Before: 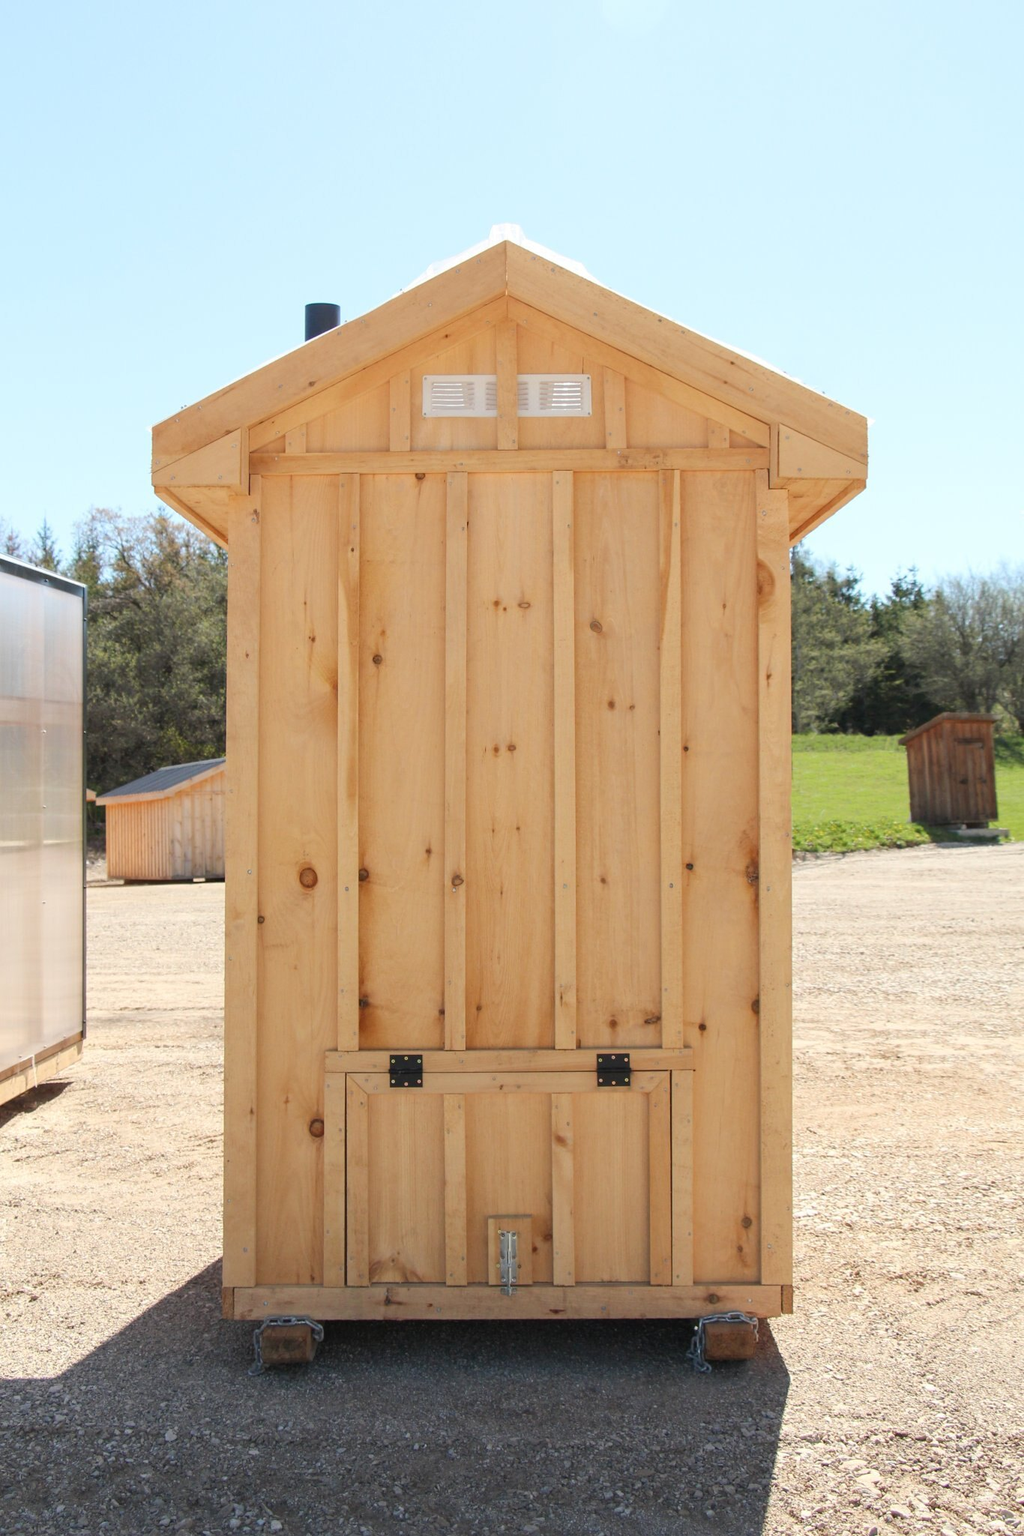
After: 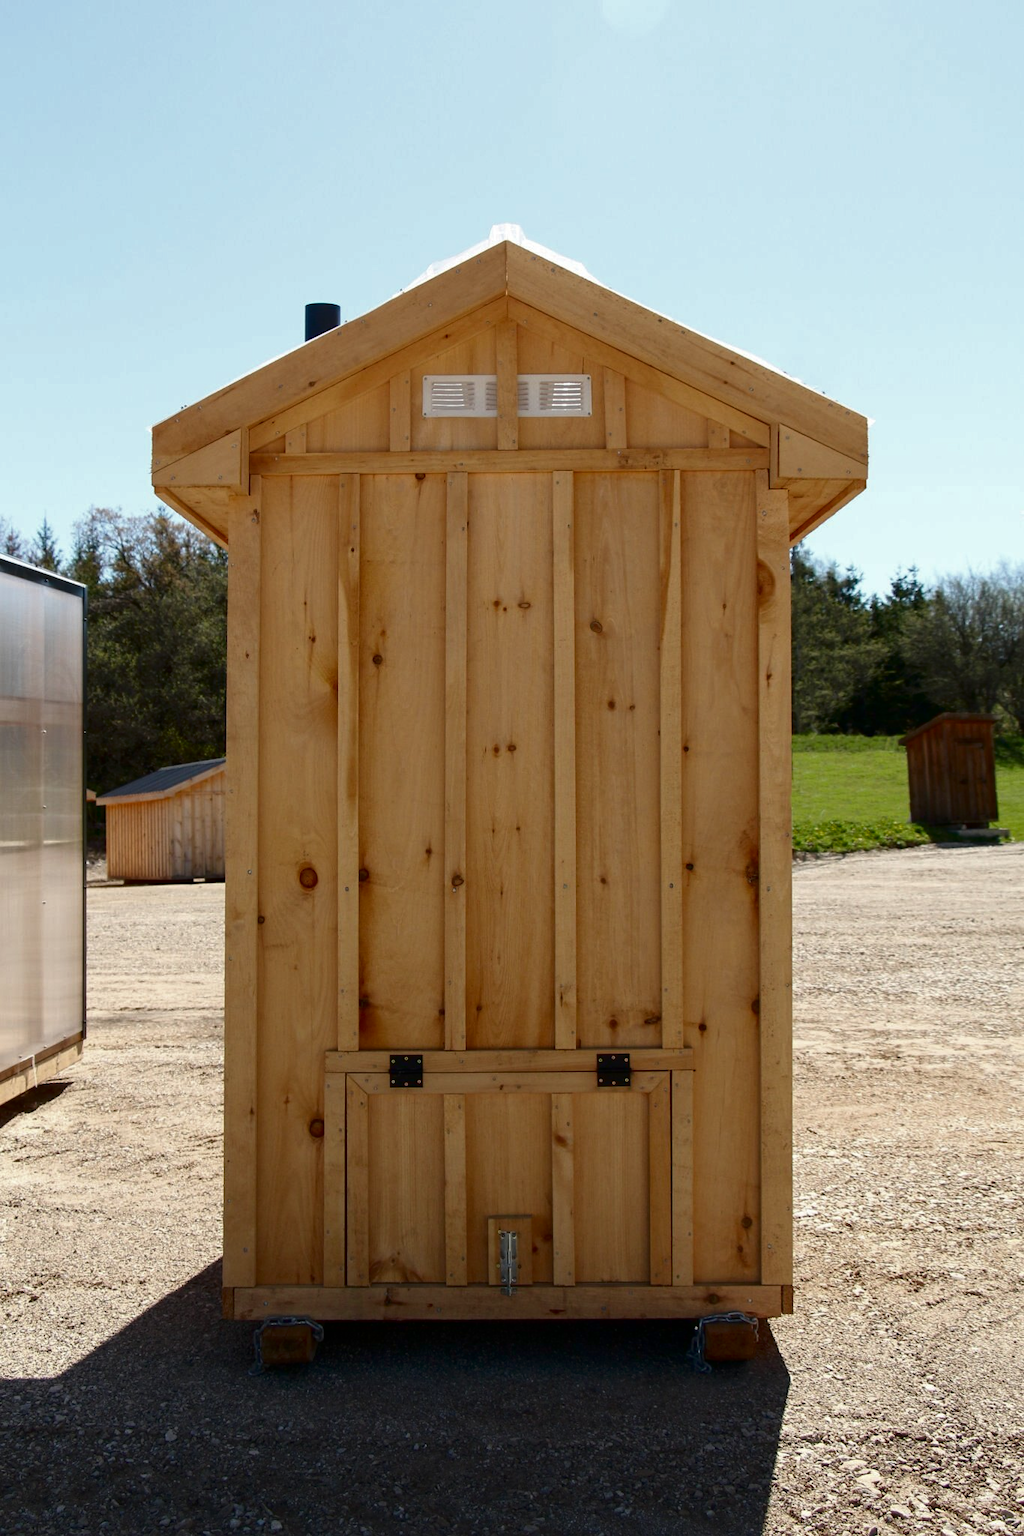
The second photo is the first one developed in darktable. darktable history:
contrast brightness saturation: brightness -0.505
